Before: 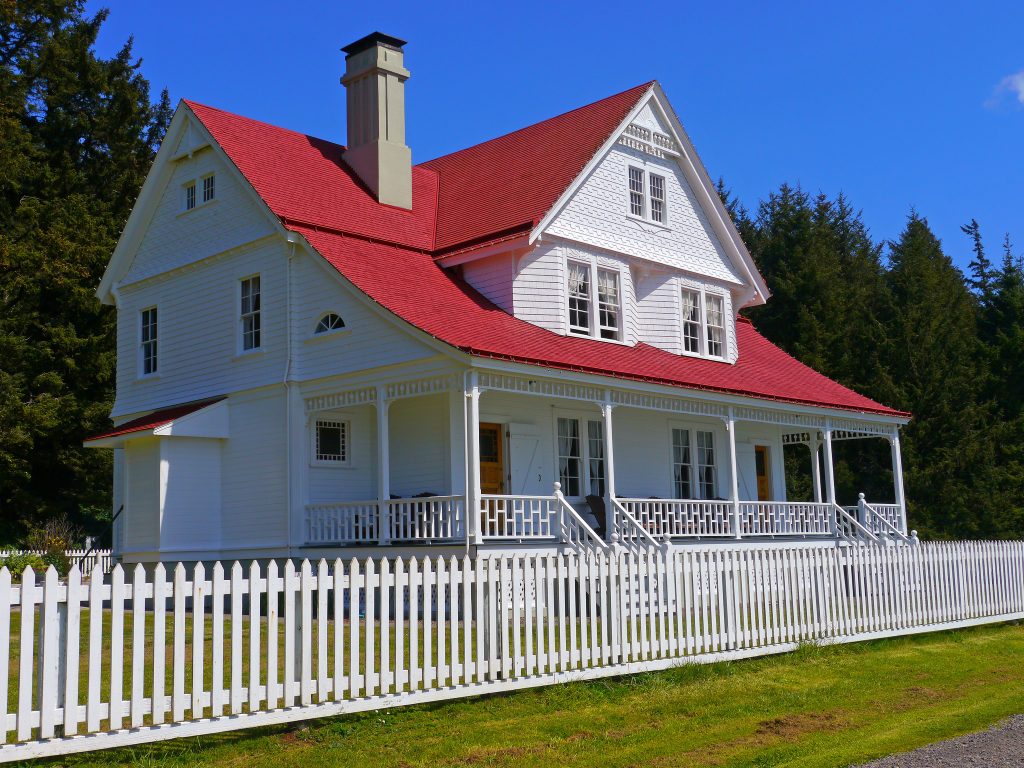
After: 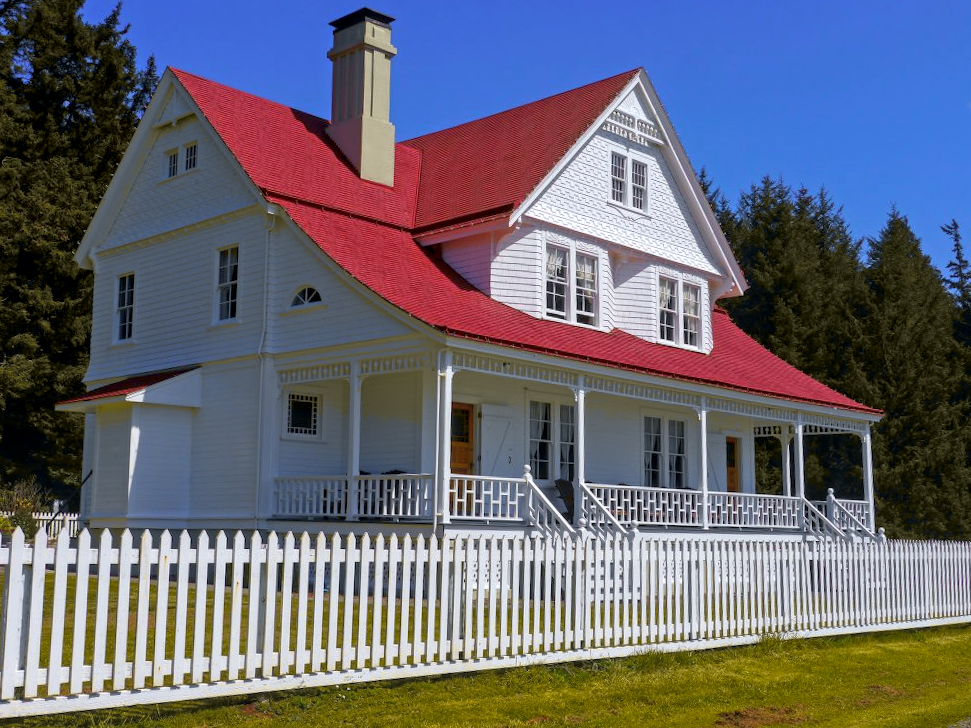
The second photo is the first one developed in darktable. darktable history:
crop and rotate: angle -2.38°
local contrast: on, module defaults
tone curve: curves: ch0 [(0, 0) (0.15, 0.17) (0.452, 0.437) (0.611, 0.588) (0.751, 0.749) (1, 1)]; ch1 [(0, 0) (0.325, 0.327) (0.412, 0.45) (0.453, 0.484) (0.5, 0.499) (0.541, 0.55) (0.617, 0.612) (0.695, 0.697) (1, 1)]; ch2 [(0, 0) (0.386, 0.397) (0.452, 0.459) (0.505, 0.498) (0.524, 0.547) (0.574, 0.566) (0.633, 0.641) (1, 1)], color space Lab, independent channels, preserve colors none
